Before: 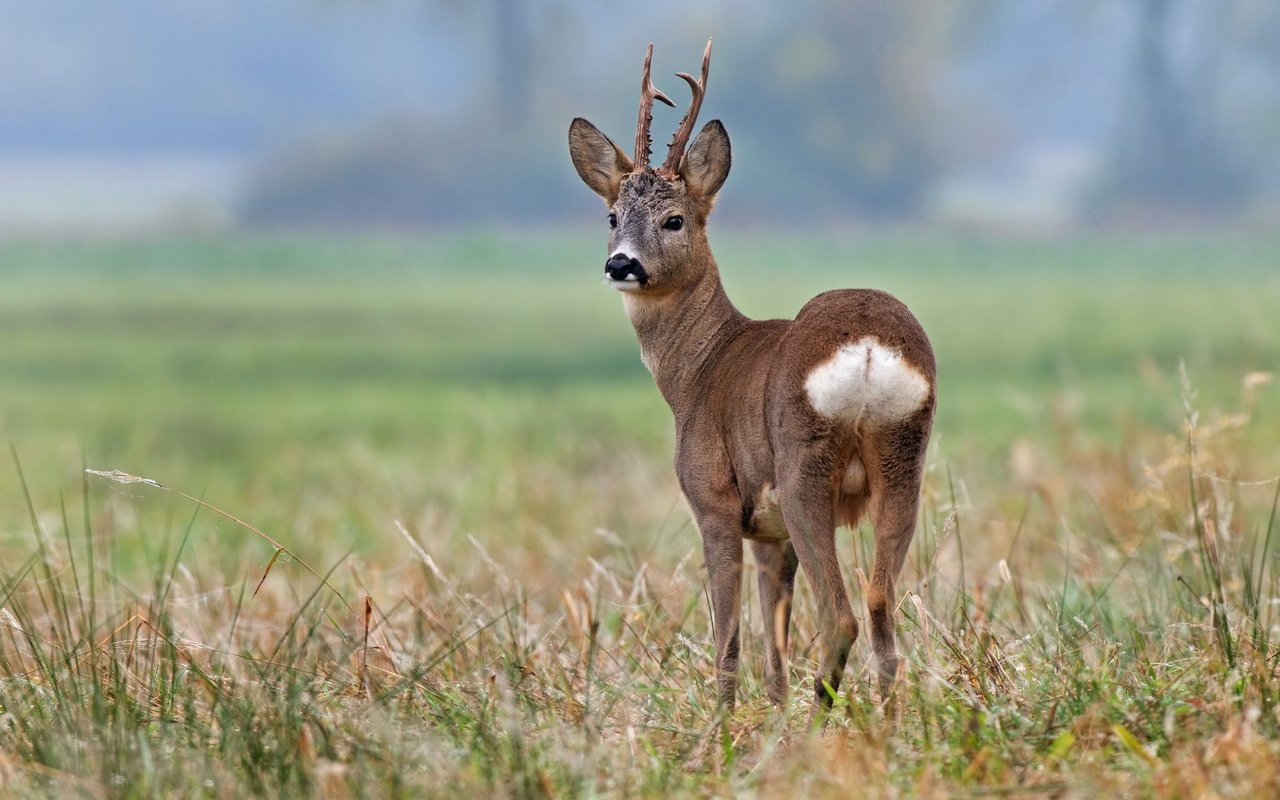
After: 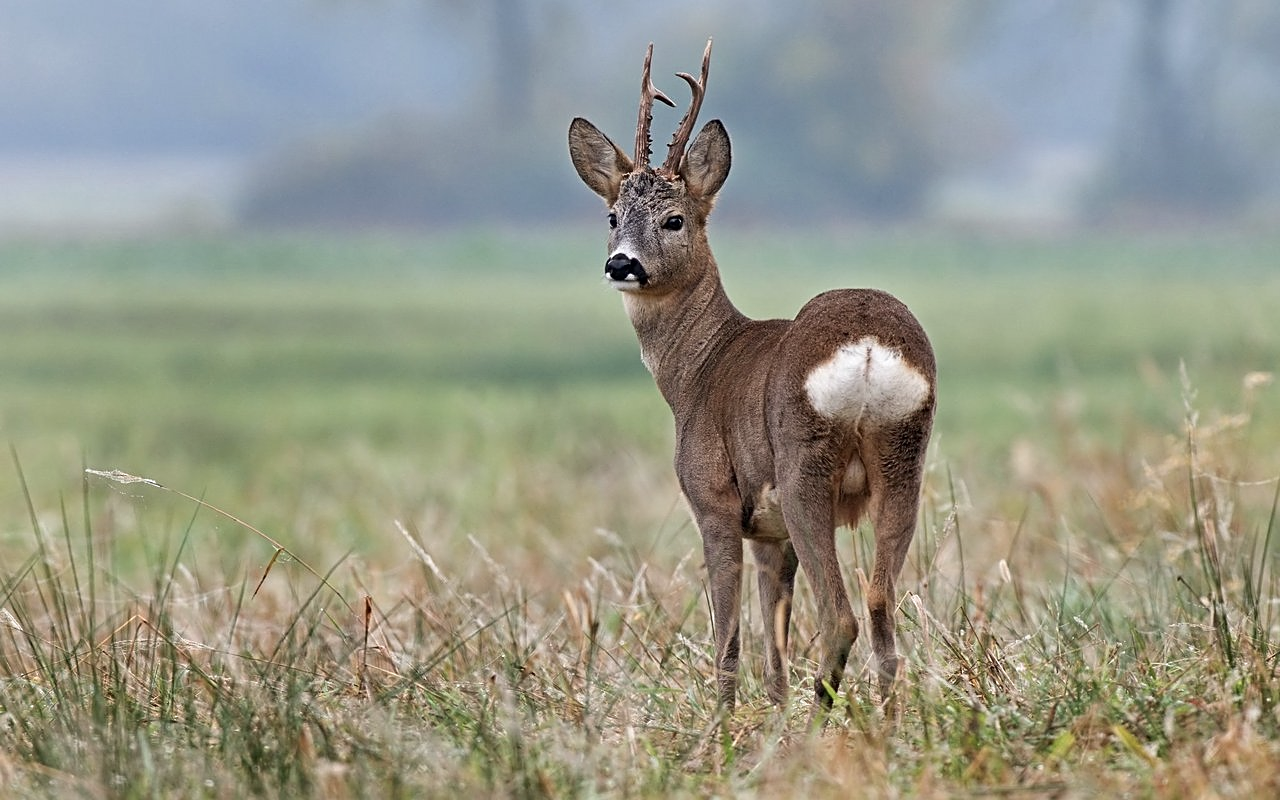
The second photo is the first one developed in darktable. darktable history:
sharpen: on, module defaults
contrast brightness saturation: contrast 0.057, brightness -0.006, saturation -0.237
